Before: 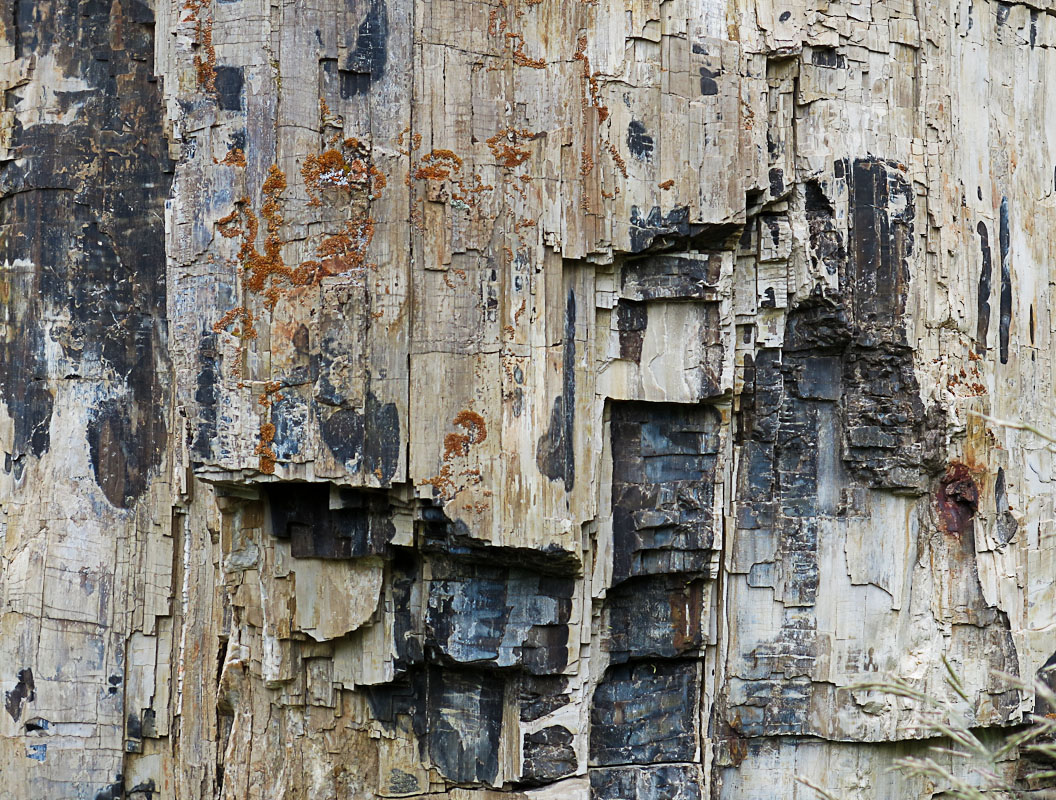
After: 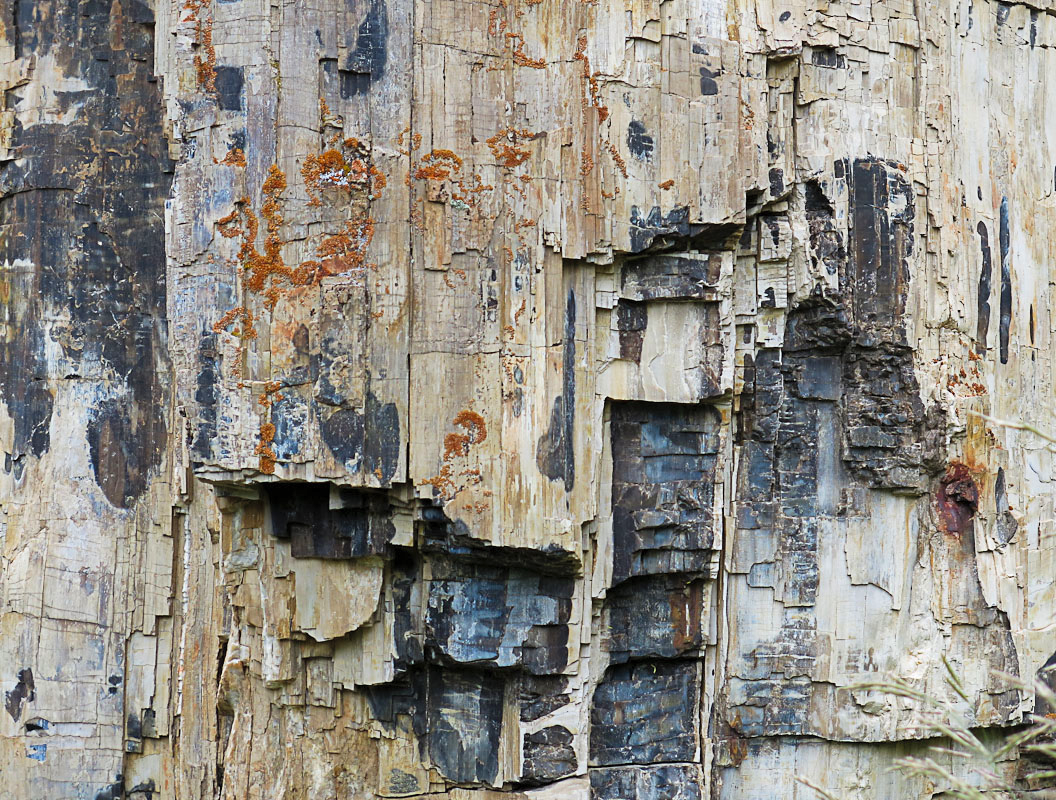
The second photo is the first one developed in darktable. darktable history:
contrast brightness saturation: brightness 0.09, saturation 0.191
